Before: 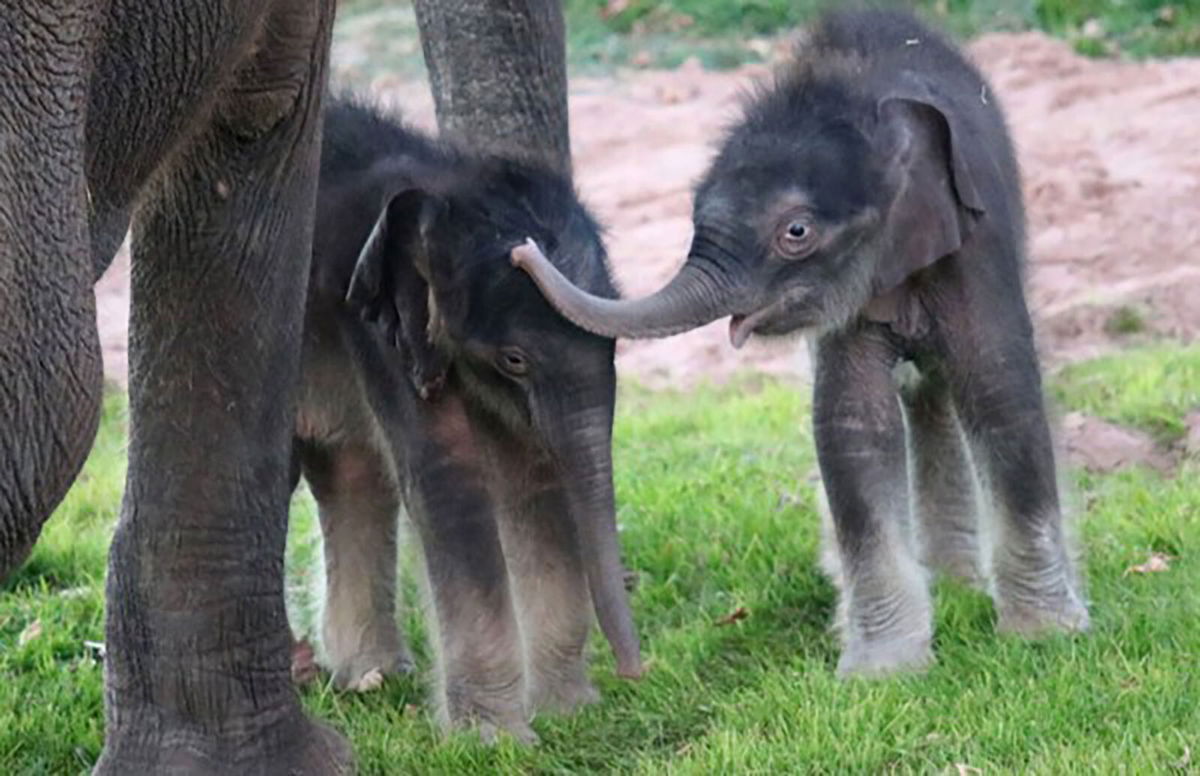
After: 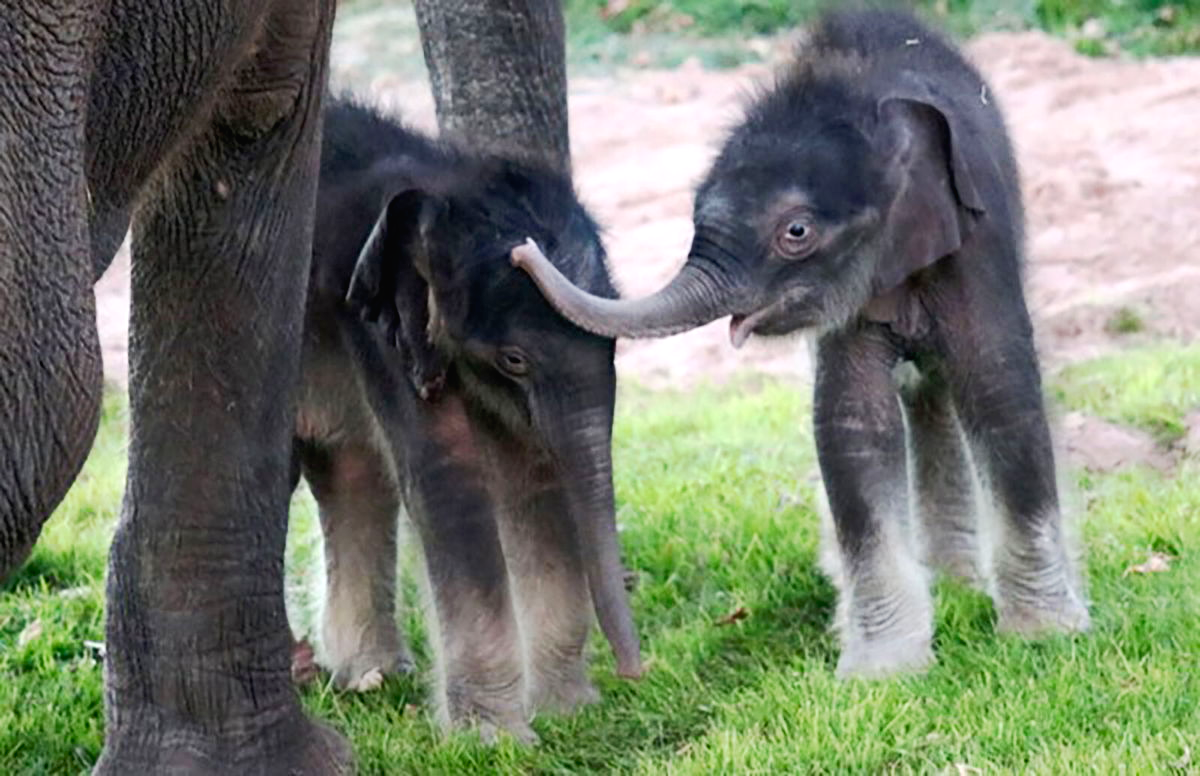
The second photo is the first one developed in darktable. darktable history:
tone equalizer: -8 EV 0 EV, -7 EV 0.002 EV, -6 EV -0.002 EV, -5 EV -0.01 EV, -4 EV -0.053 EV, -3 EV -0.21 EV, -2 EV -0.29 EV, -1 EV 0.101 EV, +0 EV 0.32 EV
tone curve: curves: ch0 [(0, 0.013) (0.054, 0.018) (0.205, 0.191) (0.289, 0.292) (0.39, 0.424) (0.493, 0.551) (0.666, 0.743) (0.795, 0.841) (1, 0.998)]; ch1 [(0, 0) (0.385, 0.343) (0.439, 0.415) (0.494, 0.495) (0.501, 0.501) (0.51, 0.509) (0.548, 0.554) (0.586, 0.601) (0.66, 0.687) (0.783, 0.804) (1, 1)]; ch2 [(0, 0) (0.304, 0.31) (0.403, 0.399) (0.441, 0.428) (0.47, 0.469) (0.498, 0.496) (0.524, 0.538) (0.566, 0.579) (0.633, 0.665) (0.7, 0.711) (1, 1)], preserve colors none
